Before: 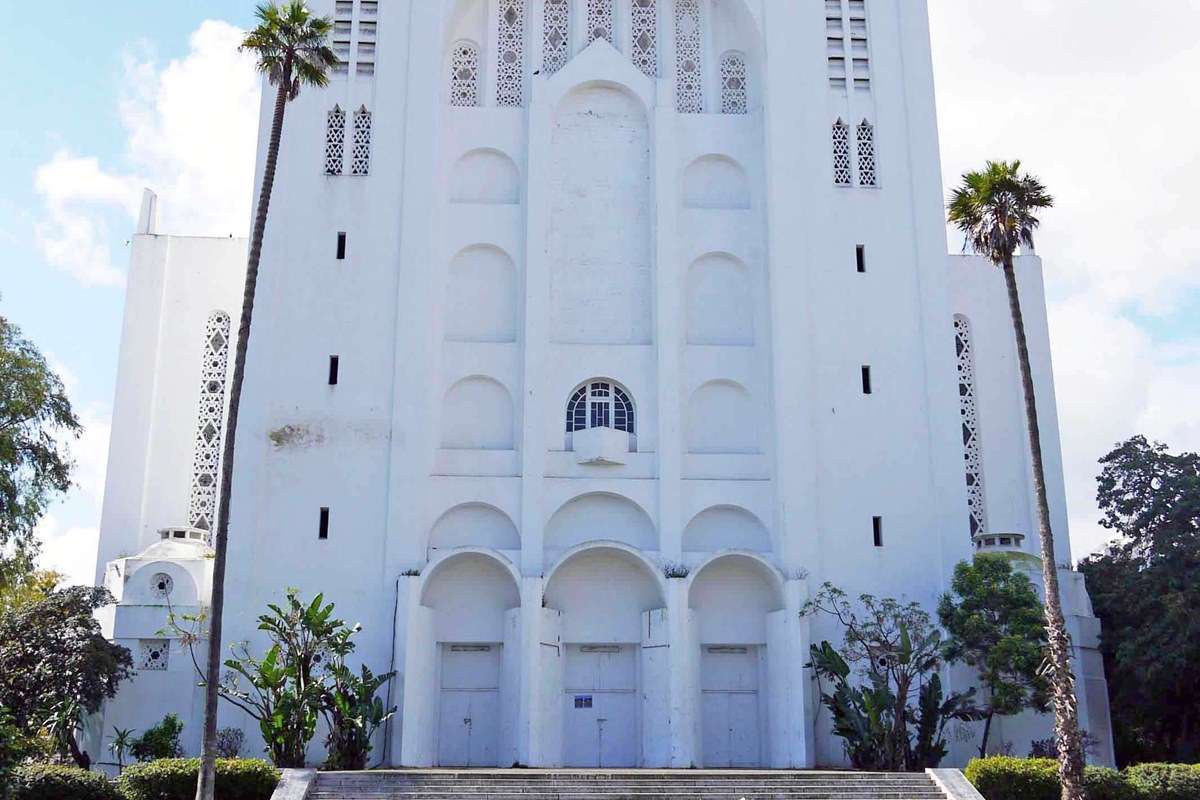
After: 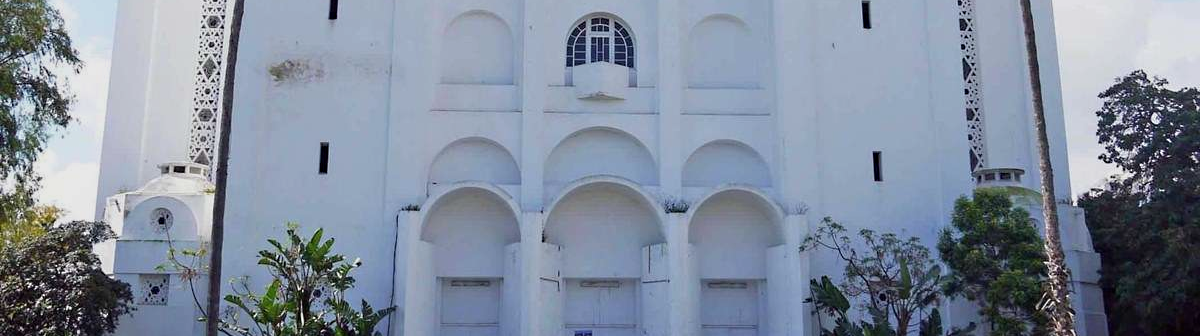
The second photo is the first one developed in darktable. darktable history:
sharpen: radius 5.325, amount 0.31, threshold 25.968
exposure: exposure -0.316 EV, compensate highlight preservation false
crop: top 45.679%, bottom 12.206%
